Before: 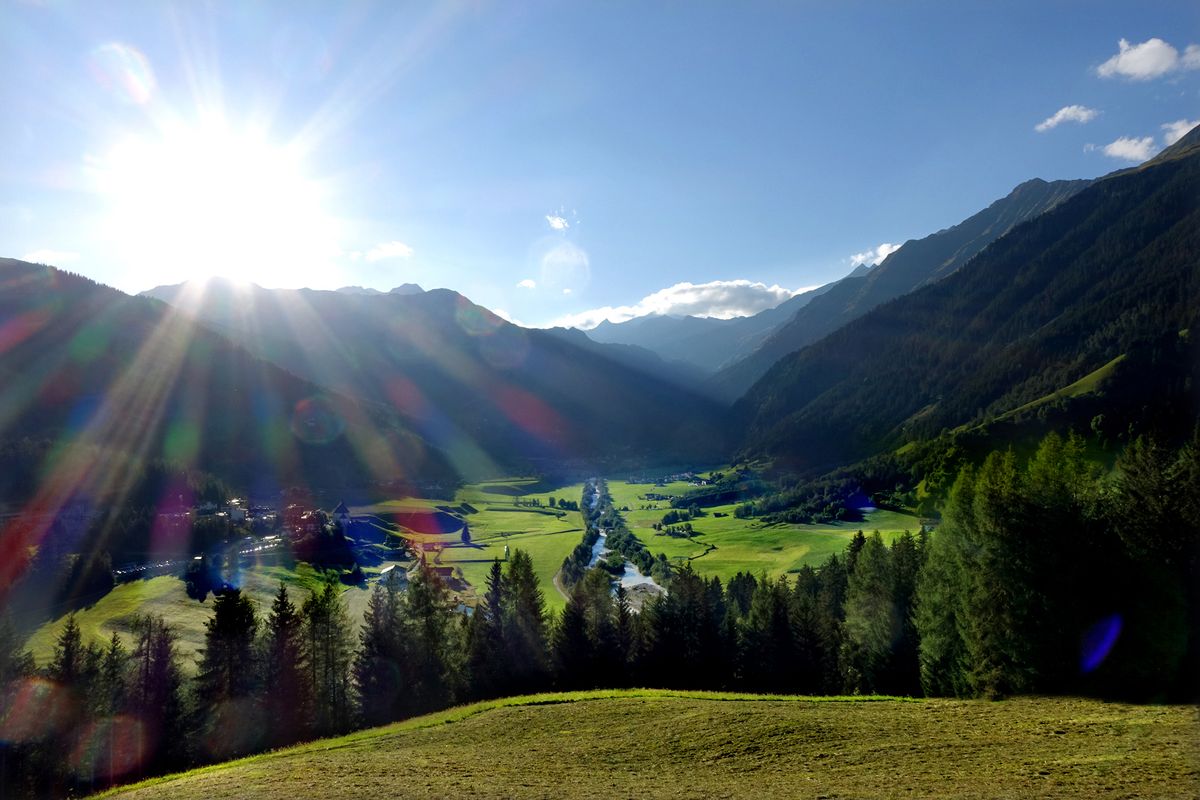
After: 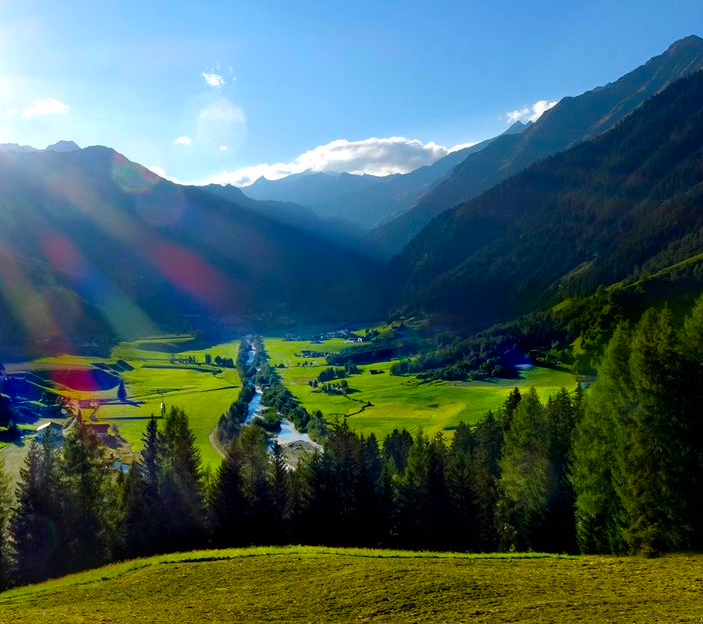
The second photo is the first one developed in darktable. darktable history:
crop and rotate: left 28.743%, top 17.898%, right 12.664%, bottom 4.04%
color balance rgb: linear chroma grading › global chroma 24.98%, perceptual saturation grading › global saturation 14.556%, global vibrance 20%
